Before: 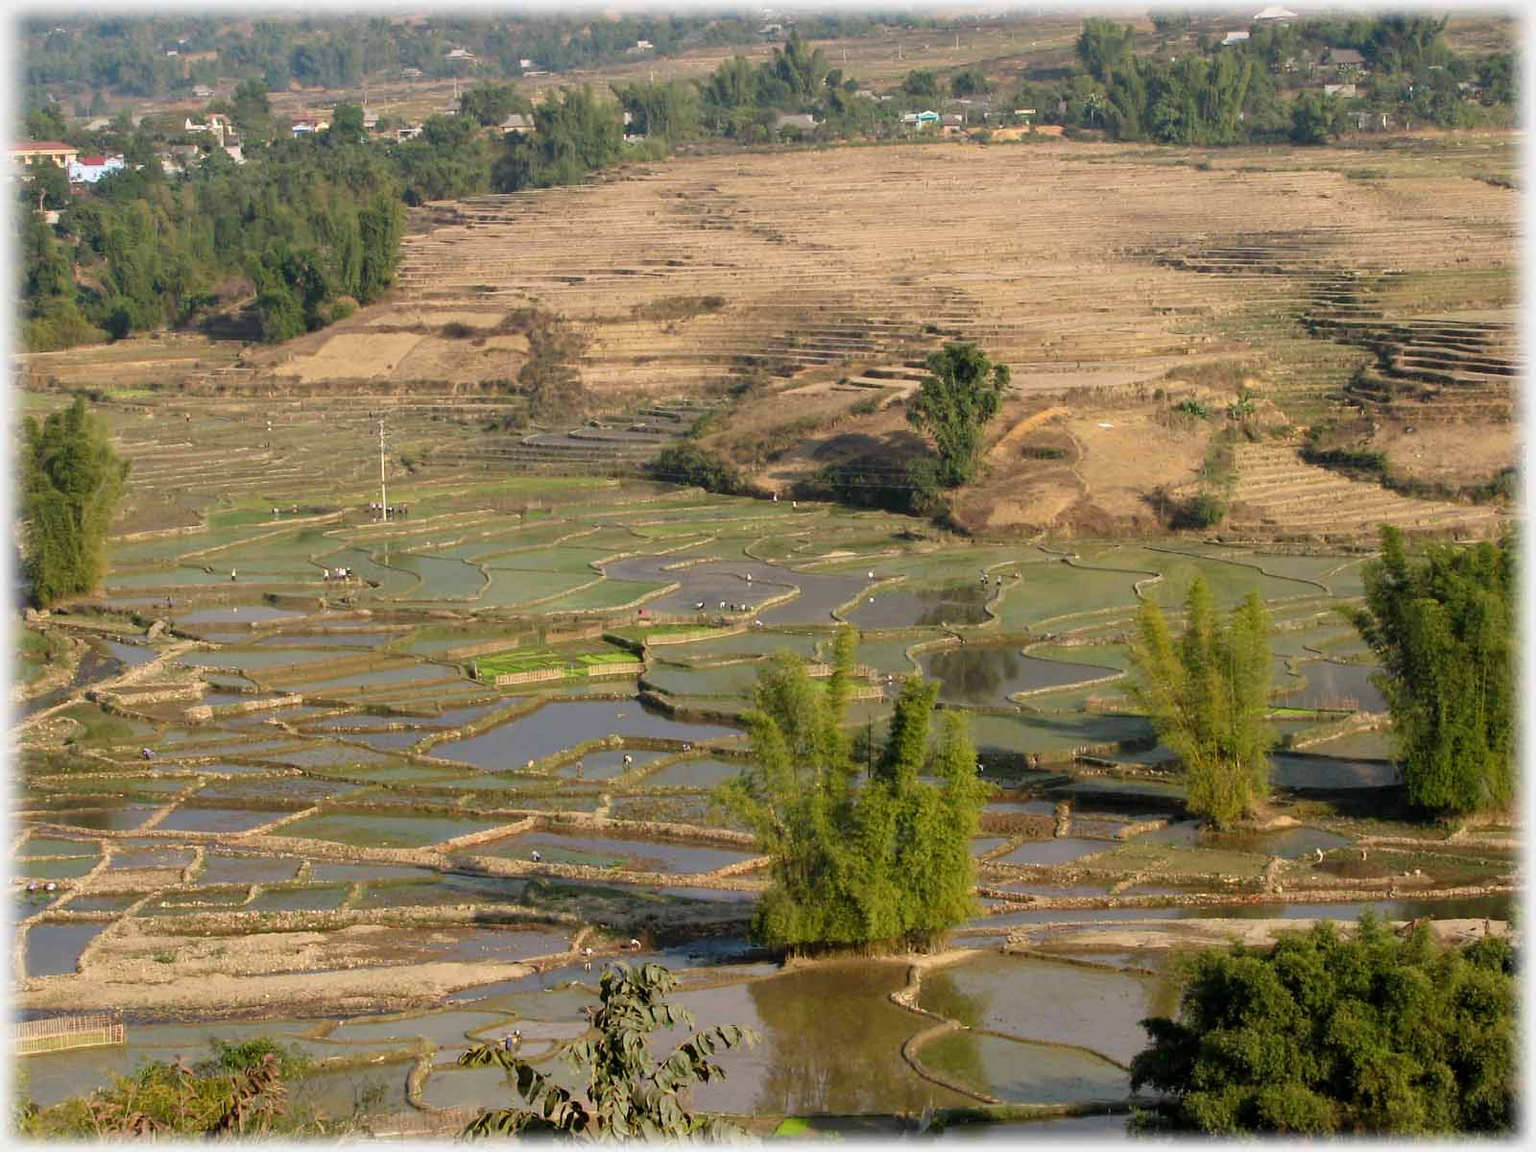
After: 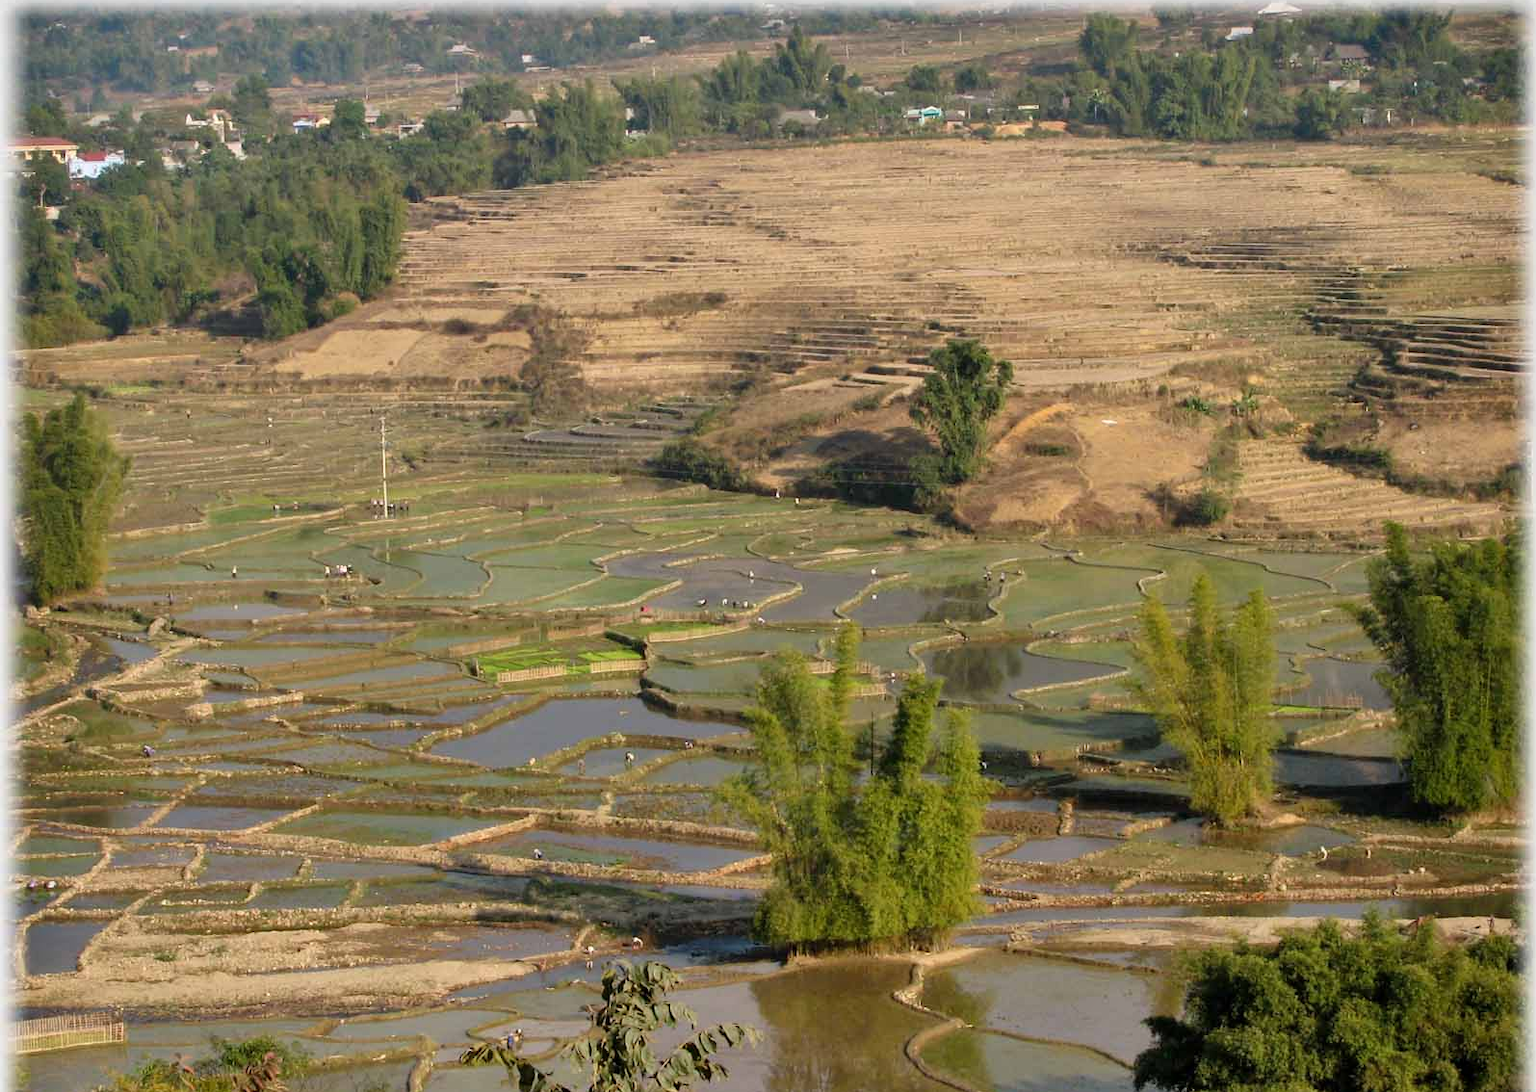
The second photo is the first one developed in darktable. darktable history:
crop: top 0.448%, right 0.264%, bottom 5.045%
shadows and highlights: soften with gaussian
